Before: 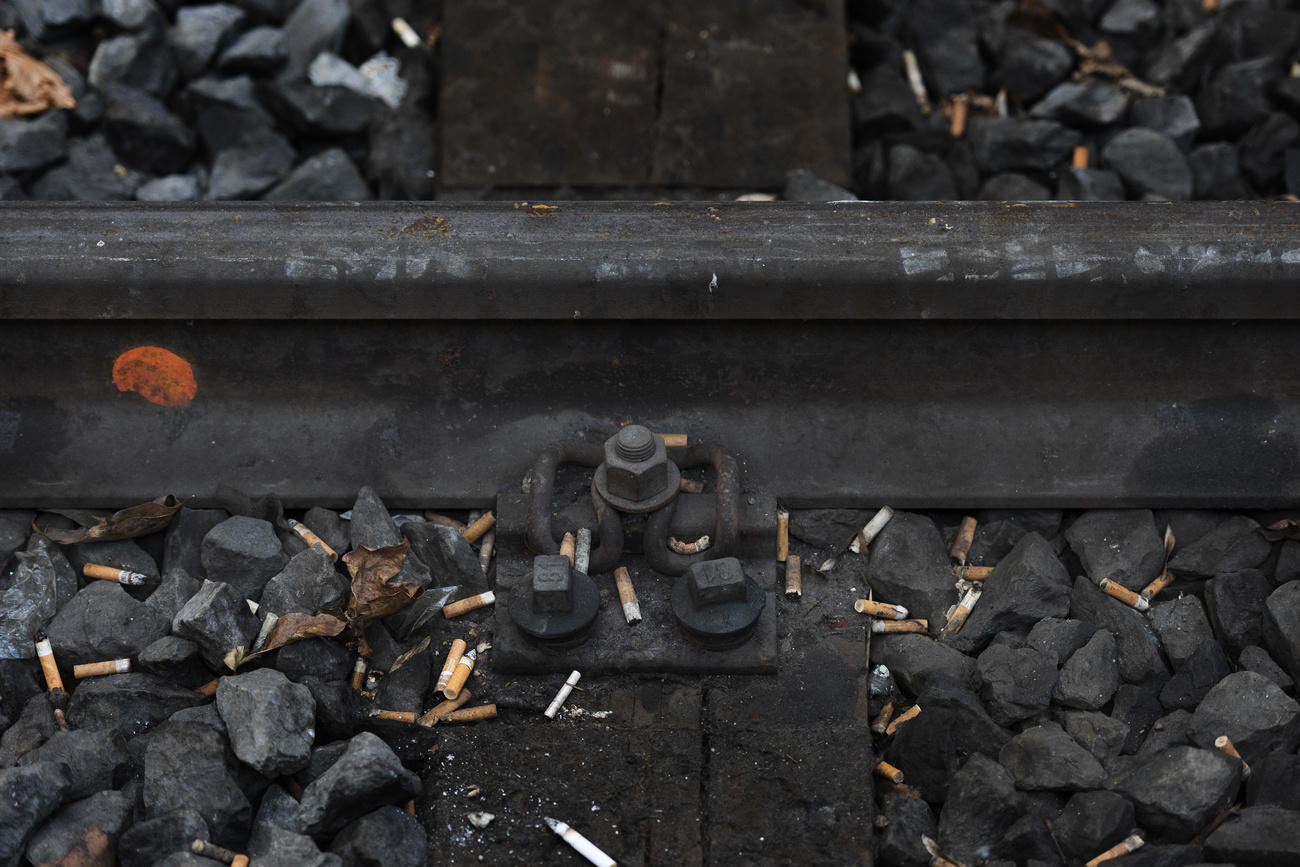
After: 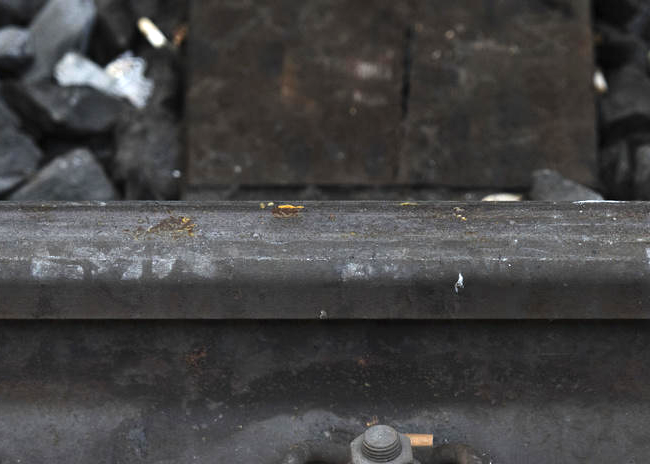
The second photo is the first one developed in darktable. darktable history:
crop: left 19.556%, right 30.401%, bottom 46.458%
exposure: black level correction 0, exposure 1 EV, compensate exposure bias true, compensate highlight preservation false
